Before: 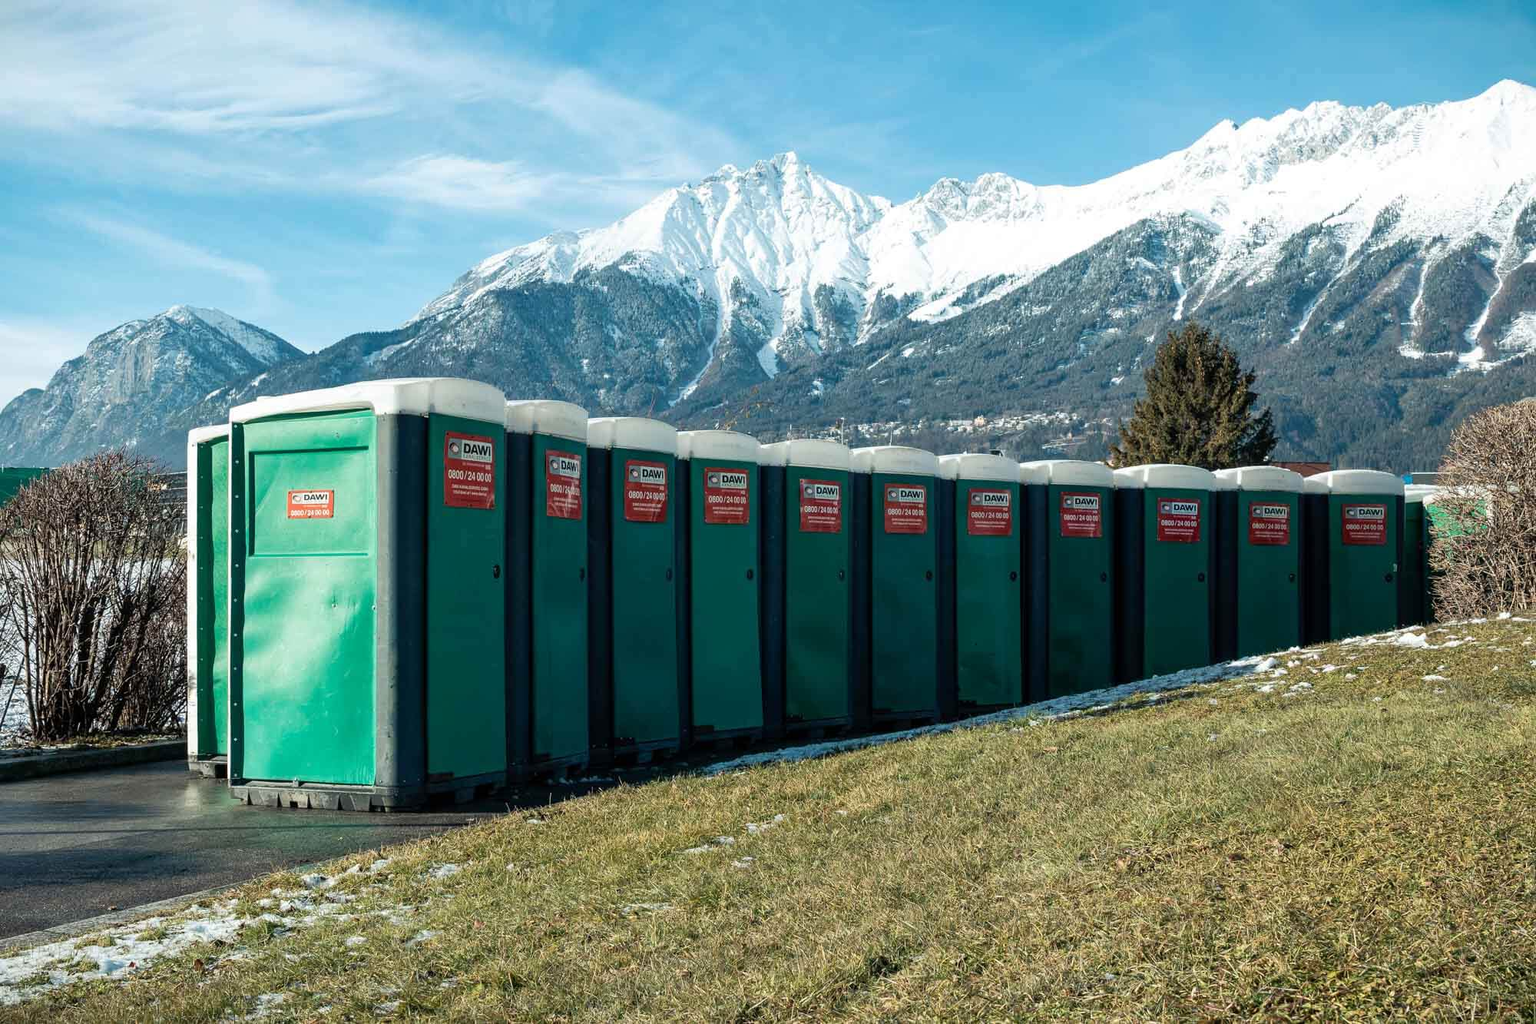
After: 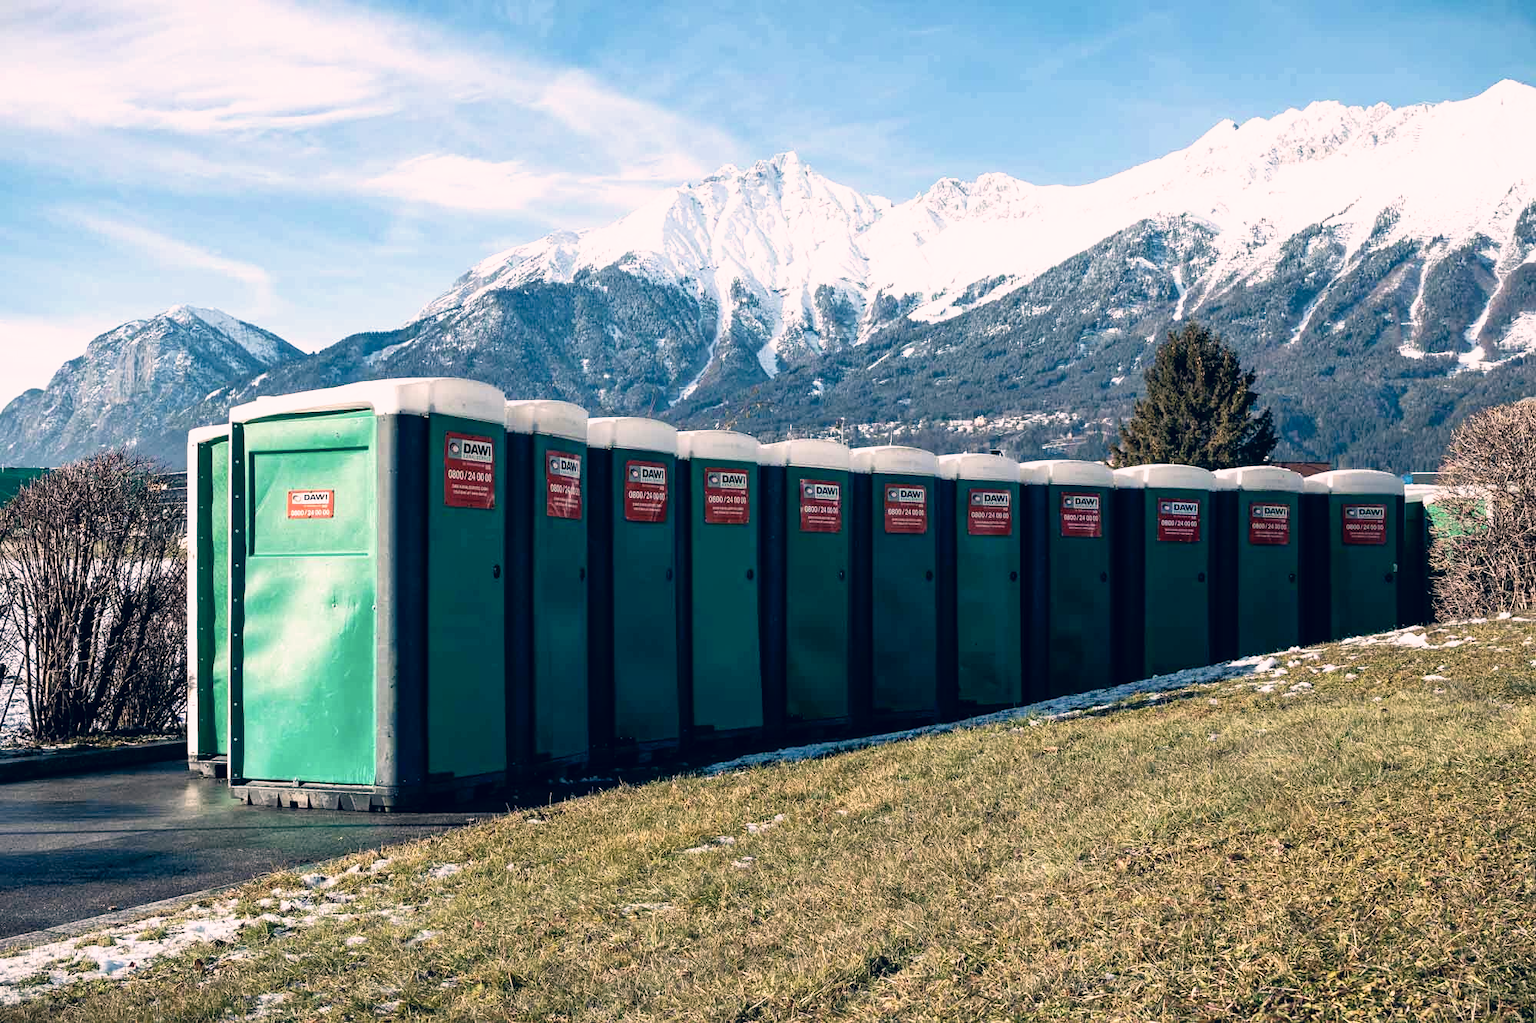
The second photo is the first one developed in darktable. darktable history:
color correction: highlights a* 14.46, highlights b* 5.85, shadows a* -5.53, shadows b* -15.24, saturation 0.85
tone curve: curves: ch0 [(0, 0) (0.003, 0.001) (0.011, 0.005) (0.025, 0.01) (0.044, 0.019) (0.069, 0.029) (0.1, 0.042) (0.136, 0.078) (0.177, 0.129) (0.224, 0.182) (0.277, 0.246) (0.335, 0.318) (0.399, 0.396) (0.468, 0.481) (0.543, 0.573) (0.623, 0.672) (0.709, 0.777) (0.801, 0.881) (0.898, 0.975) (1, 1)], preserve colors none
